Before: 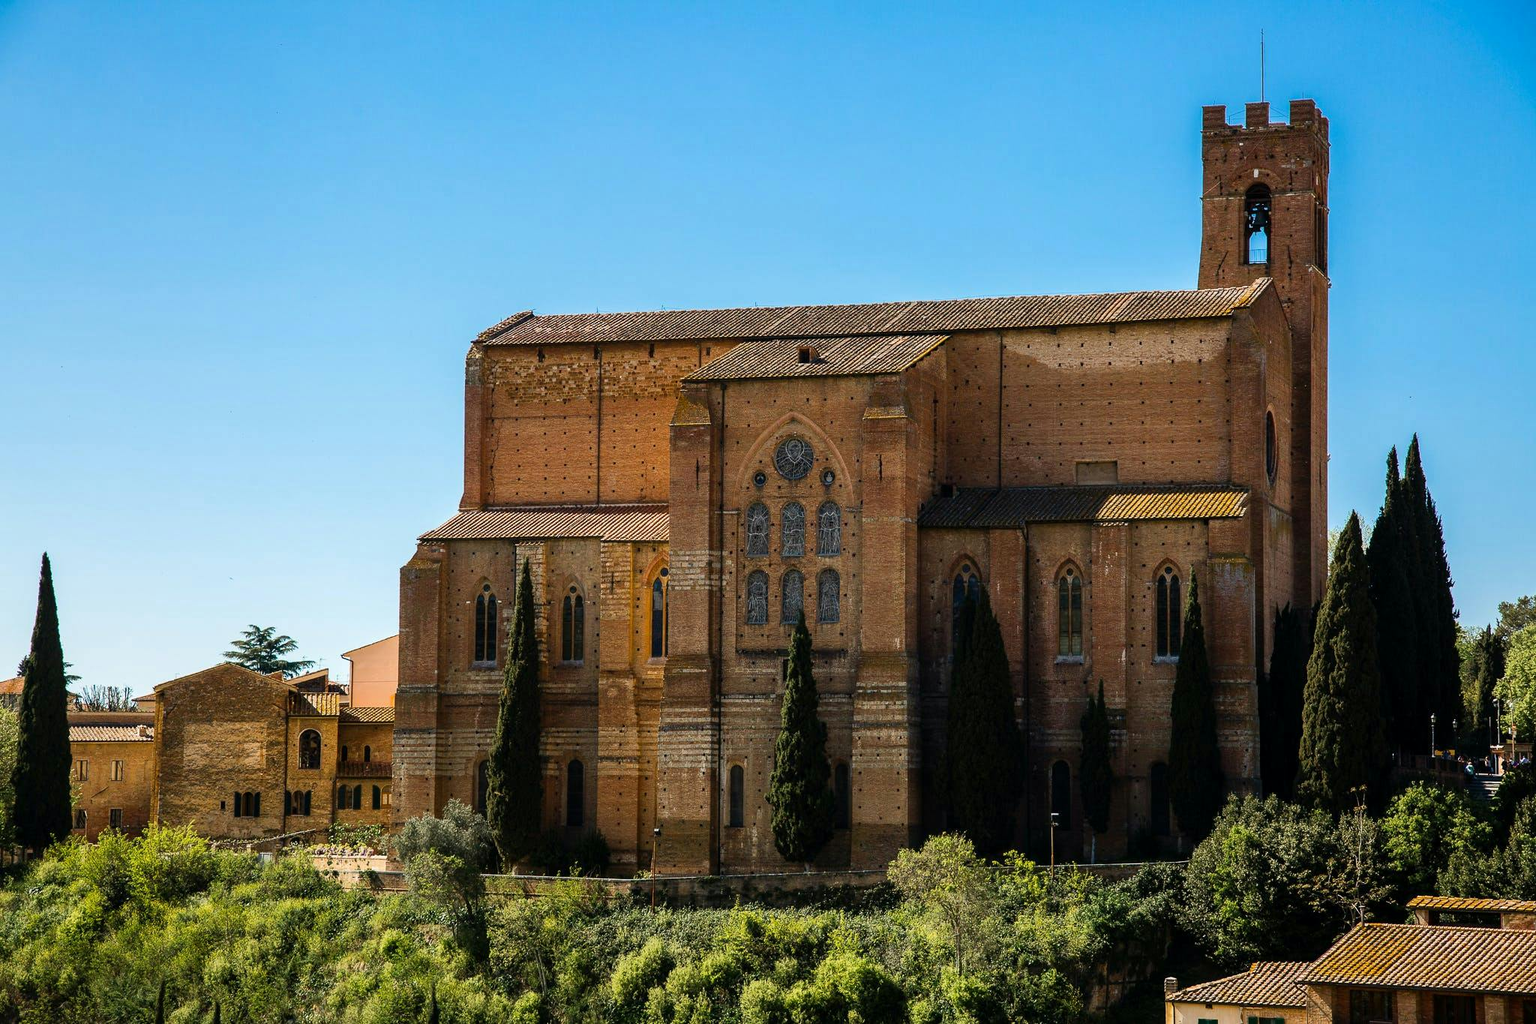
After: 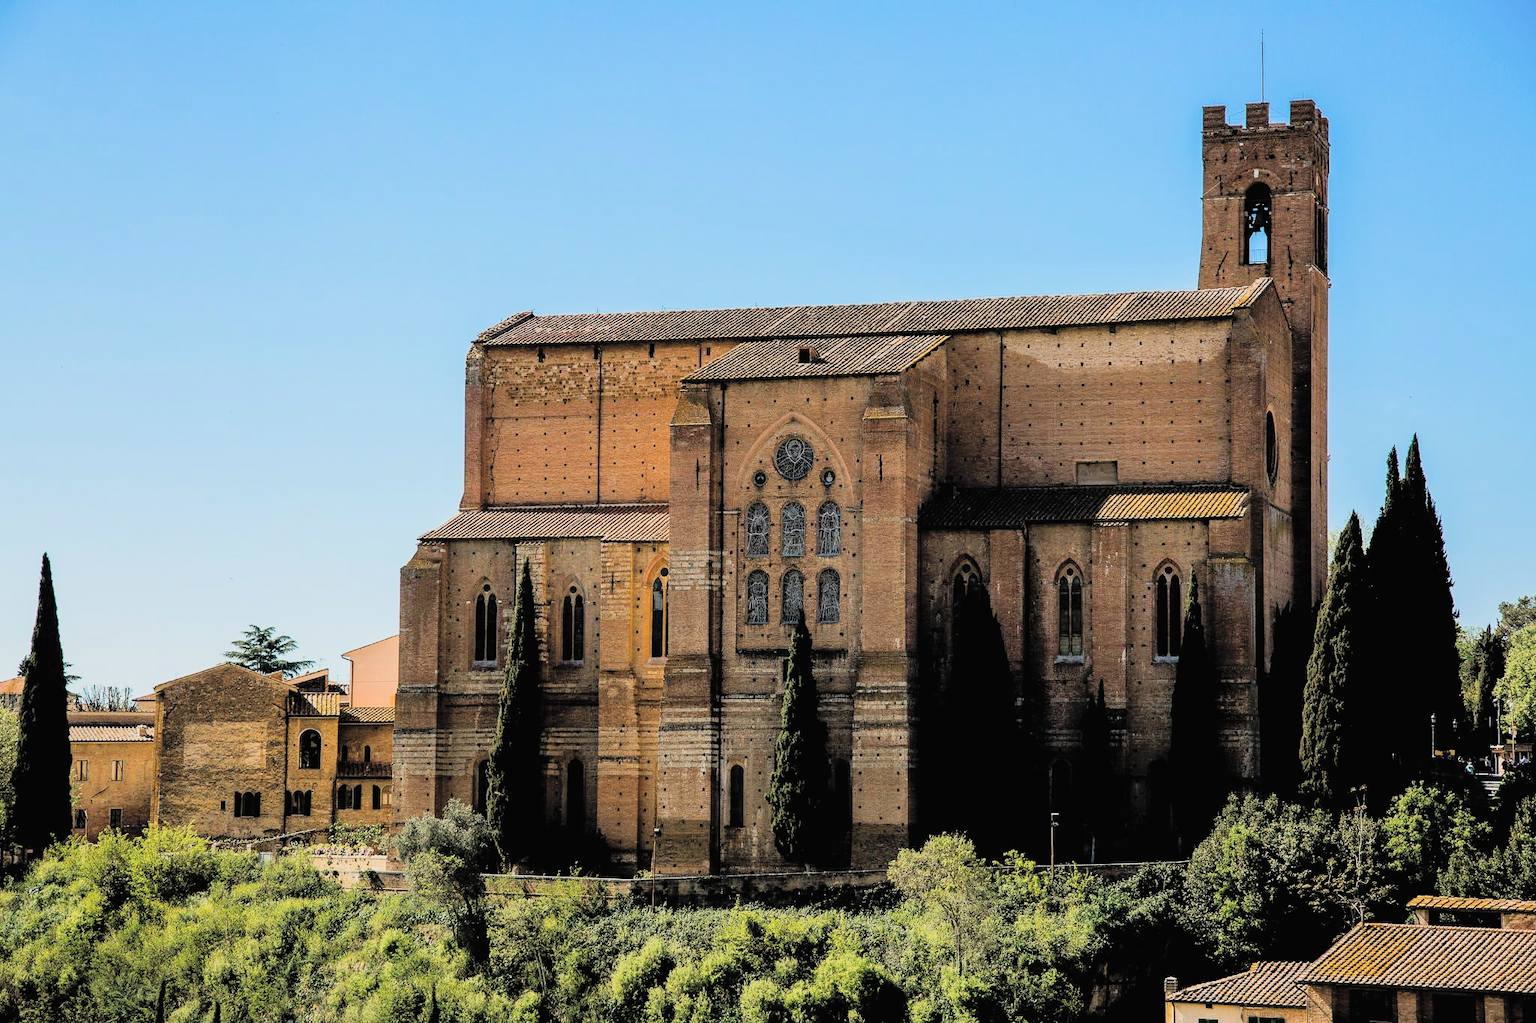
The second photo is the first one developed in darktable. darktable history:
contrast brightness saturation: brightness 0.28
filmic rgb: black relative exposure -5 EV, hardness 2.88, contrast 1.1, highlights saturation mix -20%
